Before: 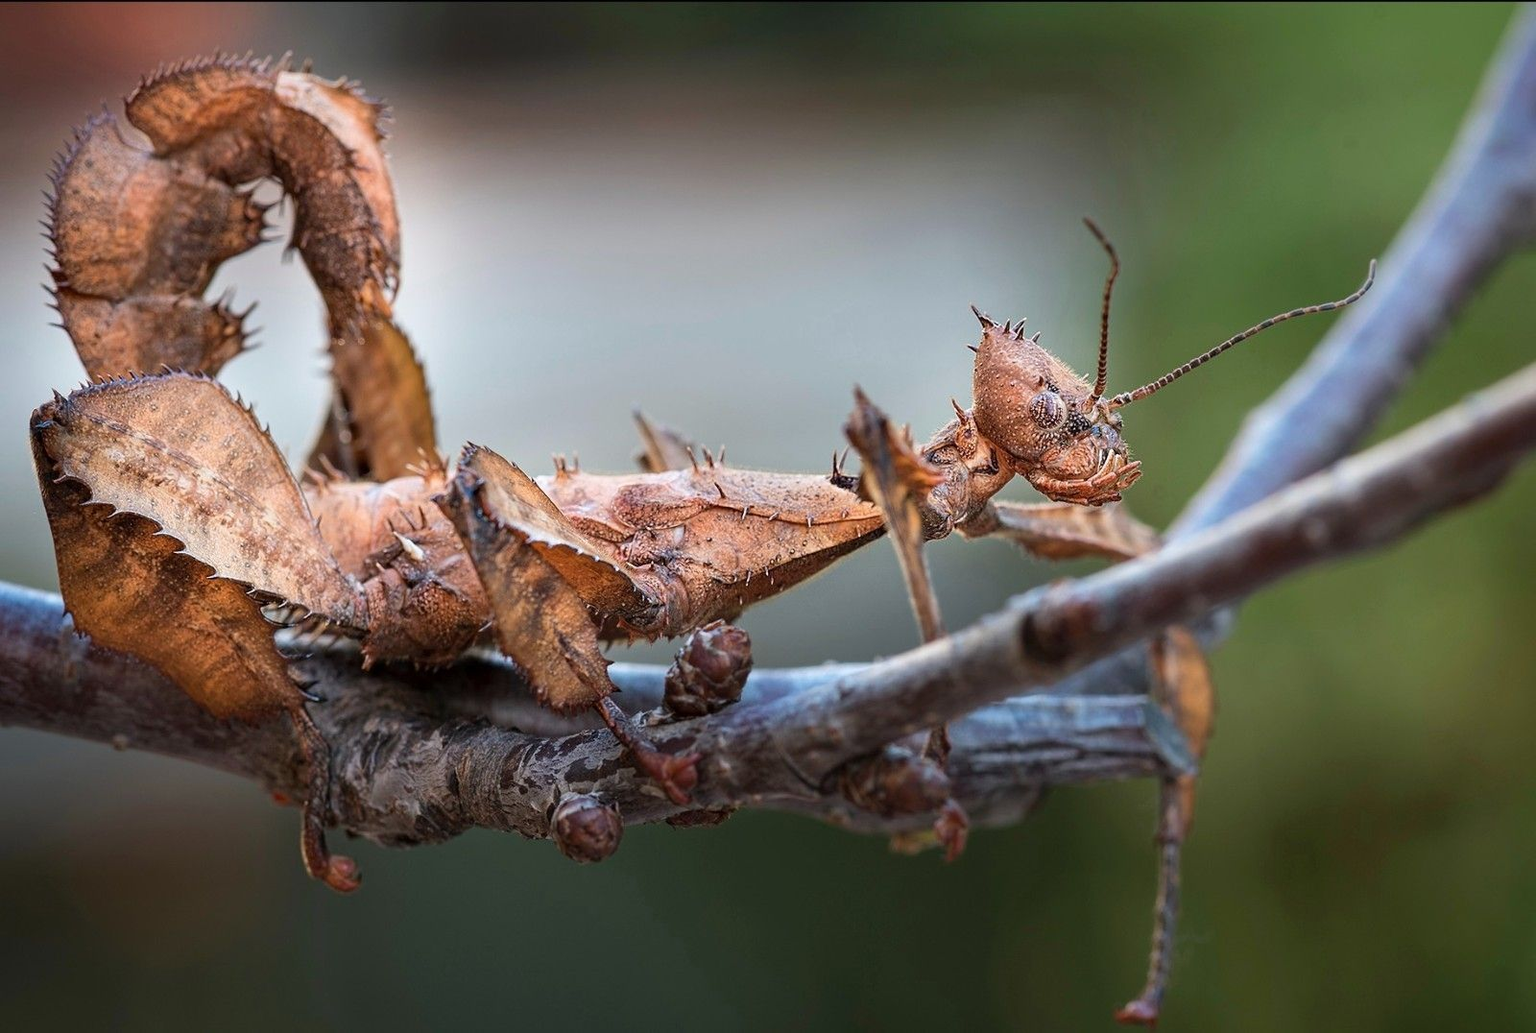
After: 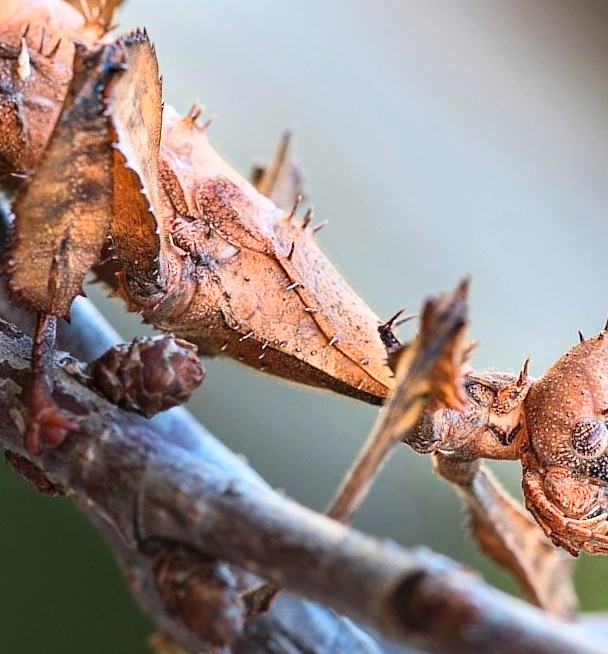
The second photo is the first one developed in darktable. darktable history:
contrast brightness saturation: contrast 0.205, brightness 0.159, saturation 0.227
crop and rotate: angle -45.74°, top 16.478%, right 0.874%, bottom 11.761%
